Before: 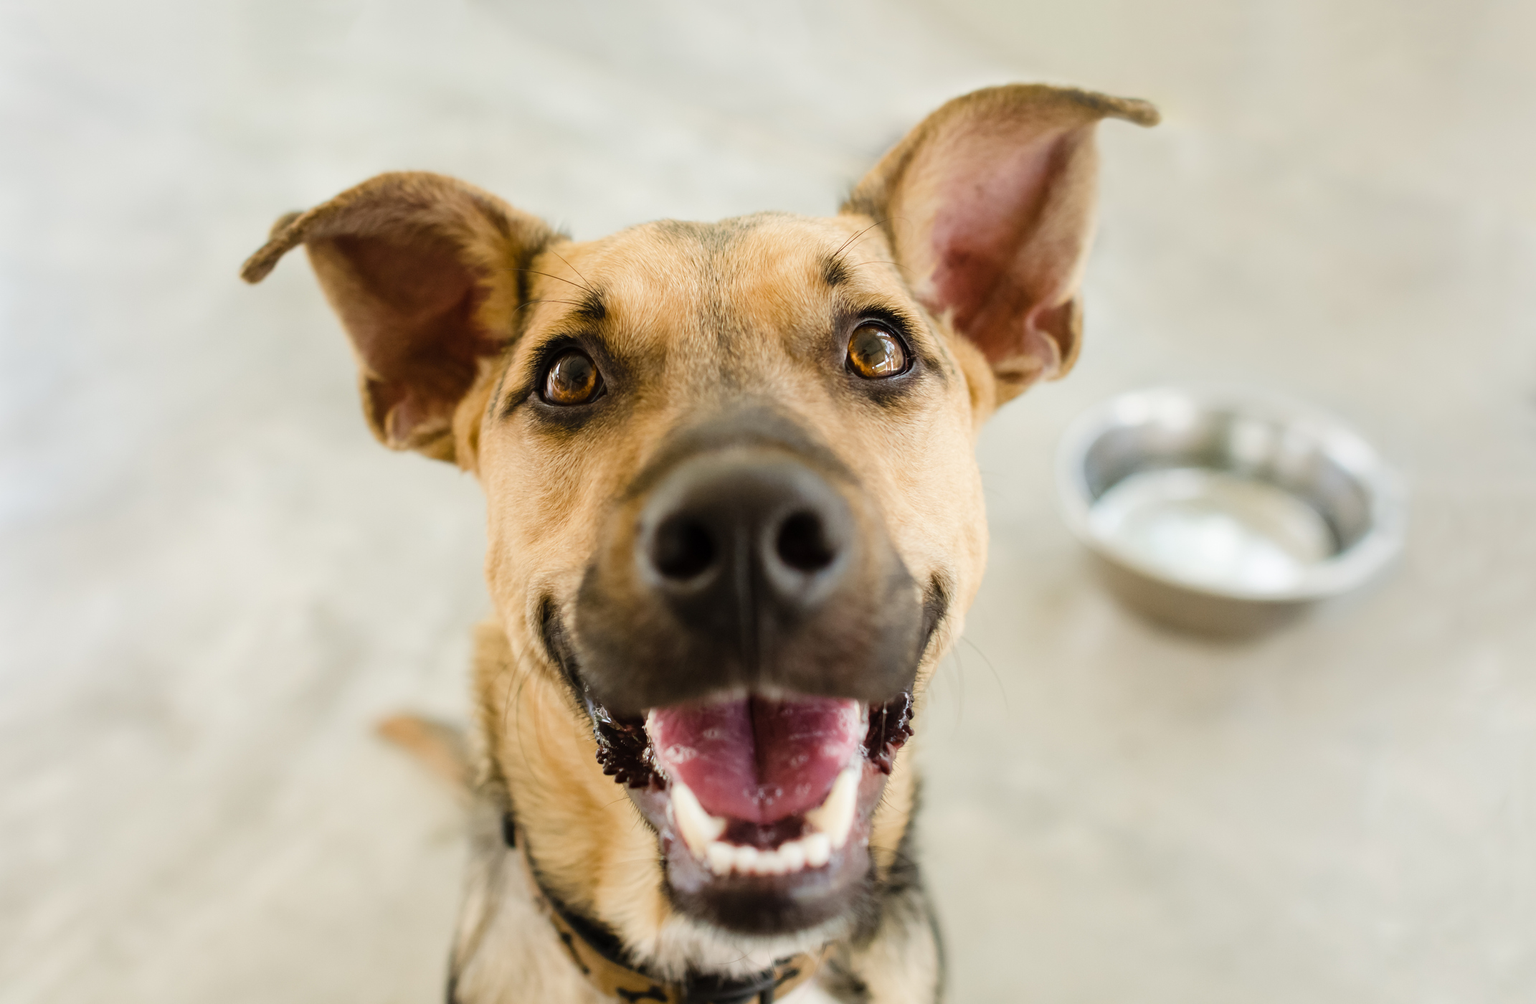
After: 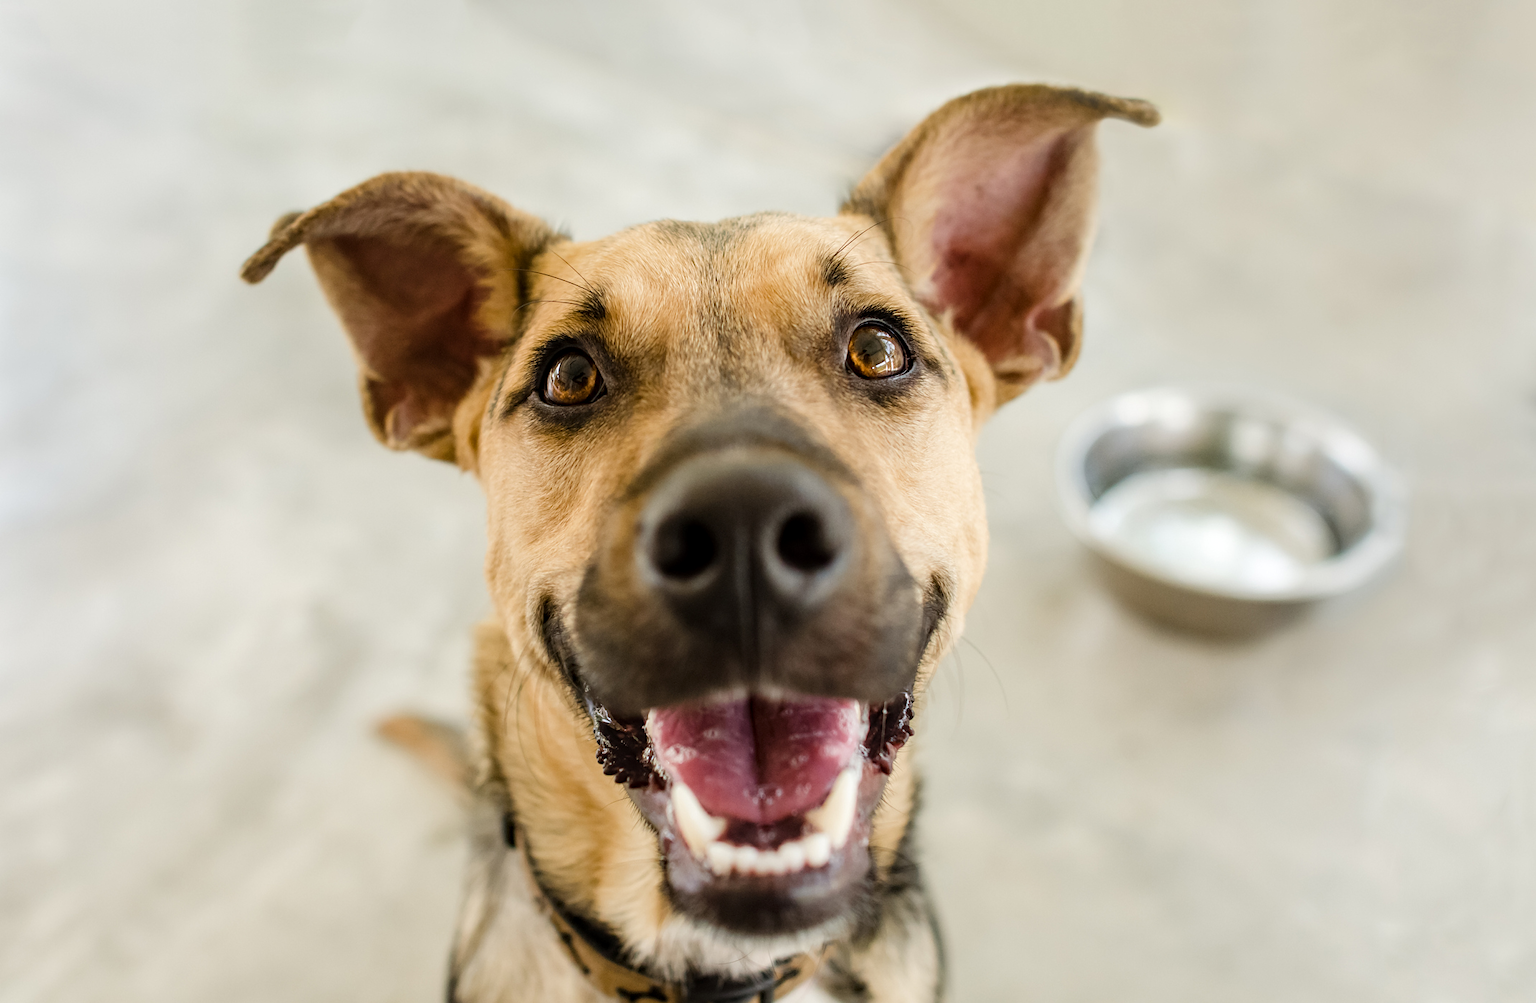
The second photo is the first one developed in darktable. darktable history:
sharpen: amount 0.2
local contrast: on, module defaults
